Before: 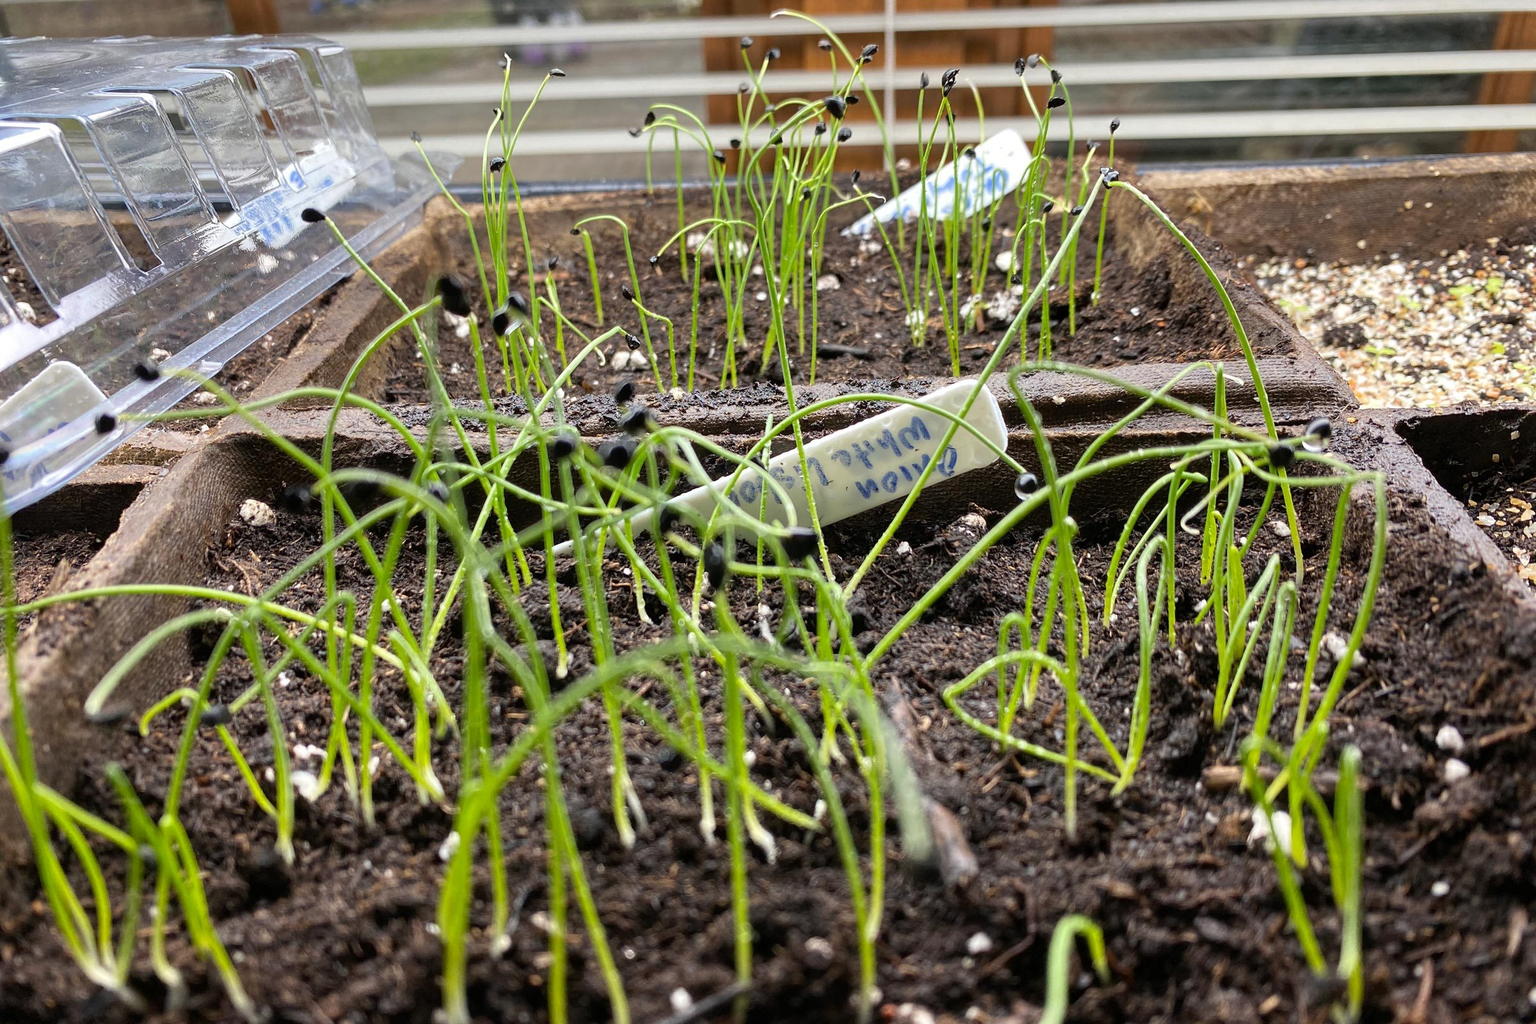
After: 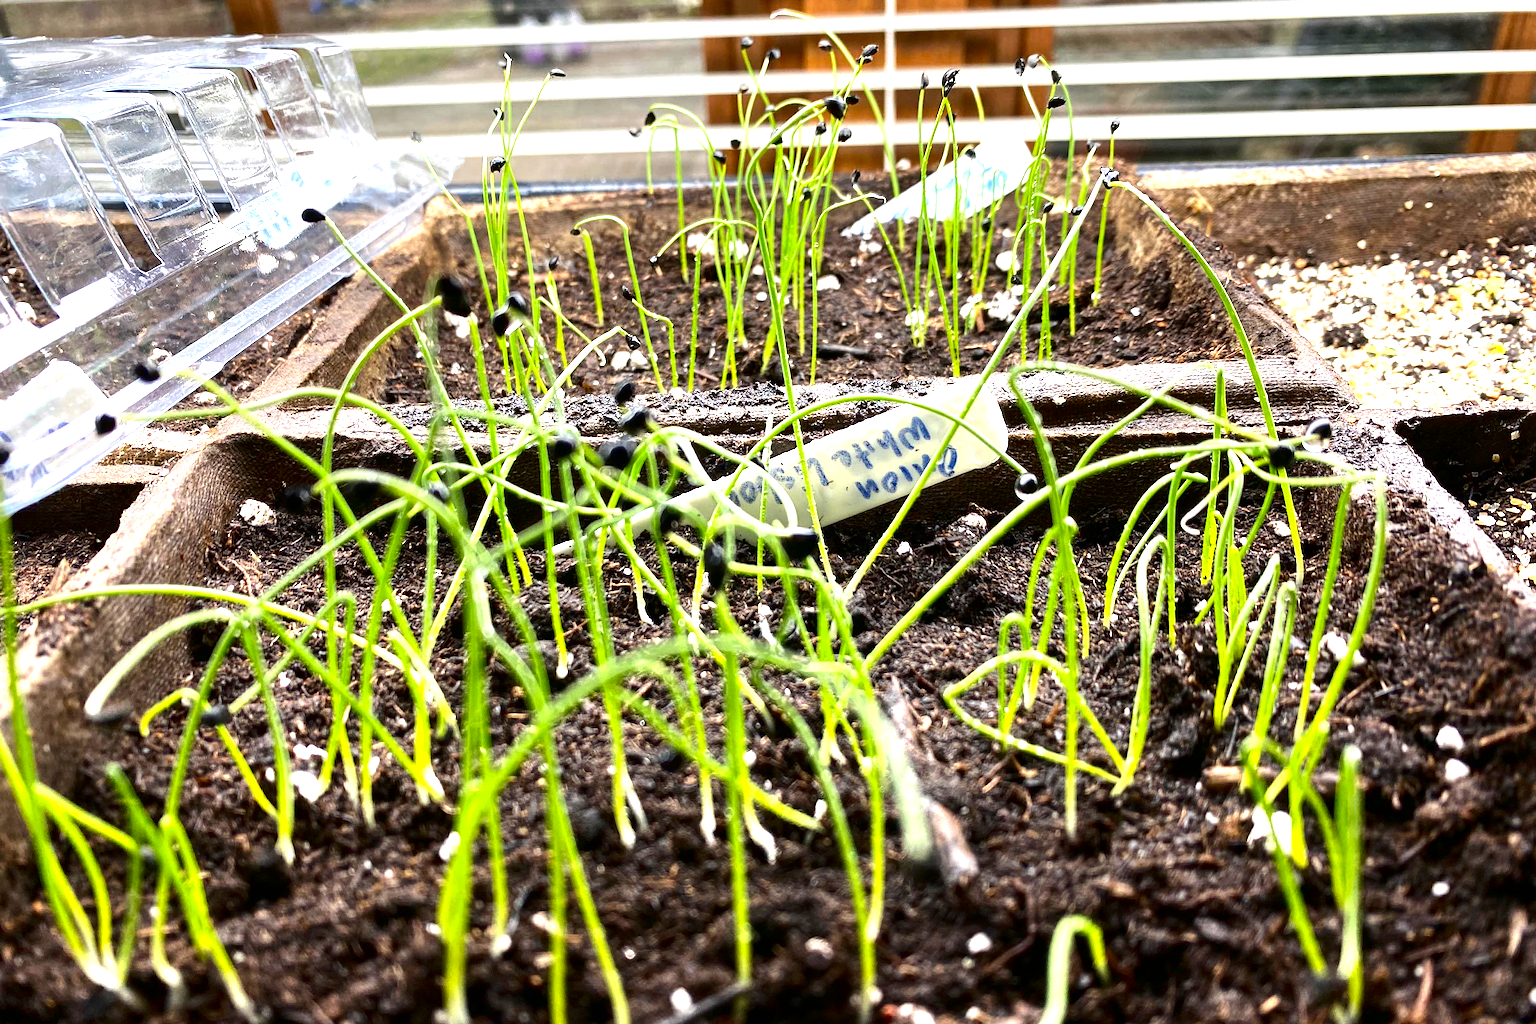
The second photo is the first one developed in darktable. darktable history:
exposure: exposure 1.21 EV, compensate highlight preservation false
contrast brightness saturation: contrast 0.126, brightness -0.238, saturation 0.148
